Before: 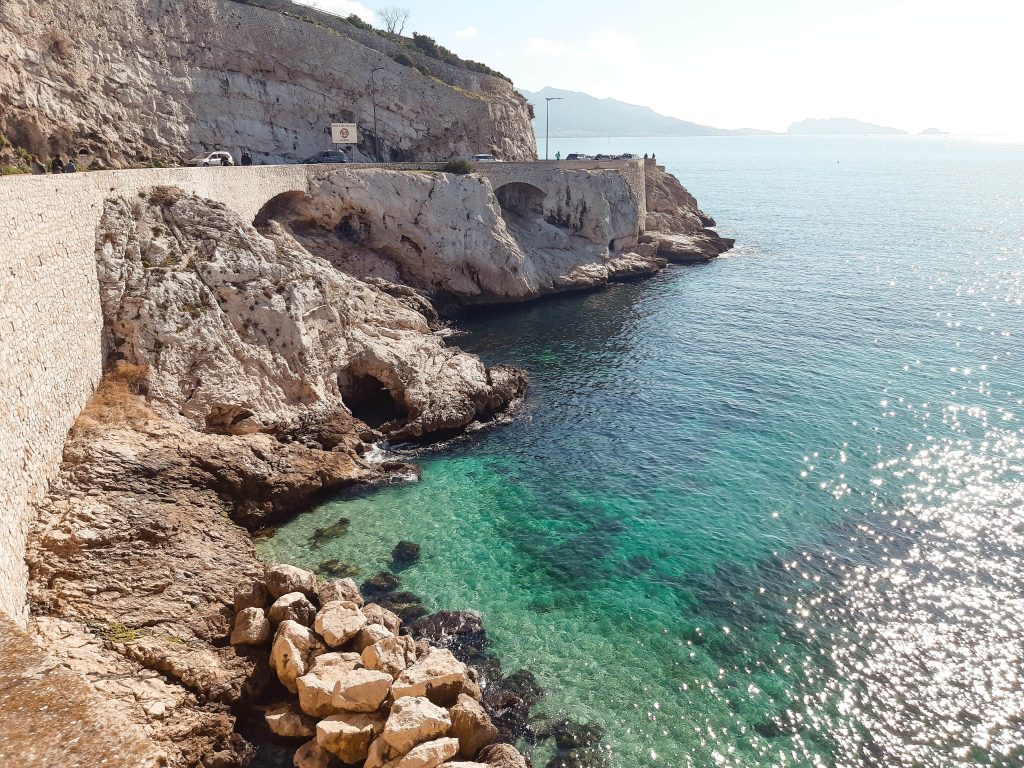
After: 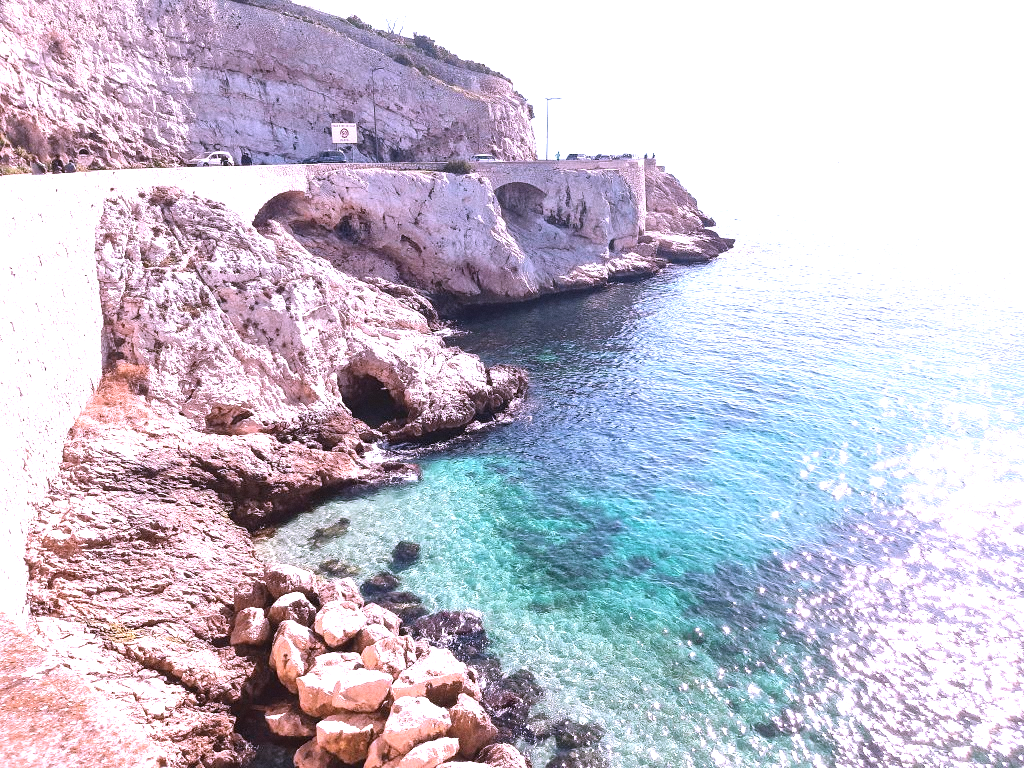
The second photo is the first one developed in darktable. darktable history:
shadows and highlights: radius 110.86, shadows 51.09, white point adjustment 9.16, highlights -4.17, highlights color adjustment 32.2%, soften with gaussian
color correction: highlights a* 15.03, highlights b* -25.07
exposure: black level correction 0, exposure 0.9 EV, compensate highlight preservation false
grain: coarseness 0.09 ISO
